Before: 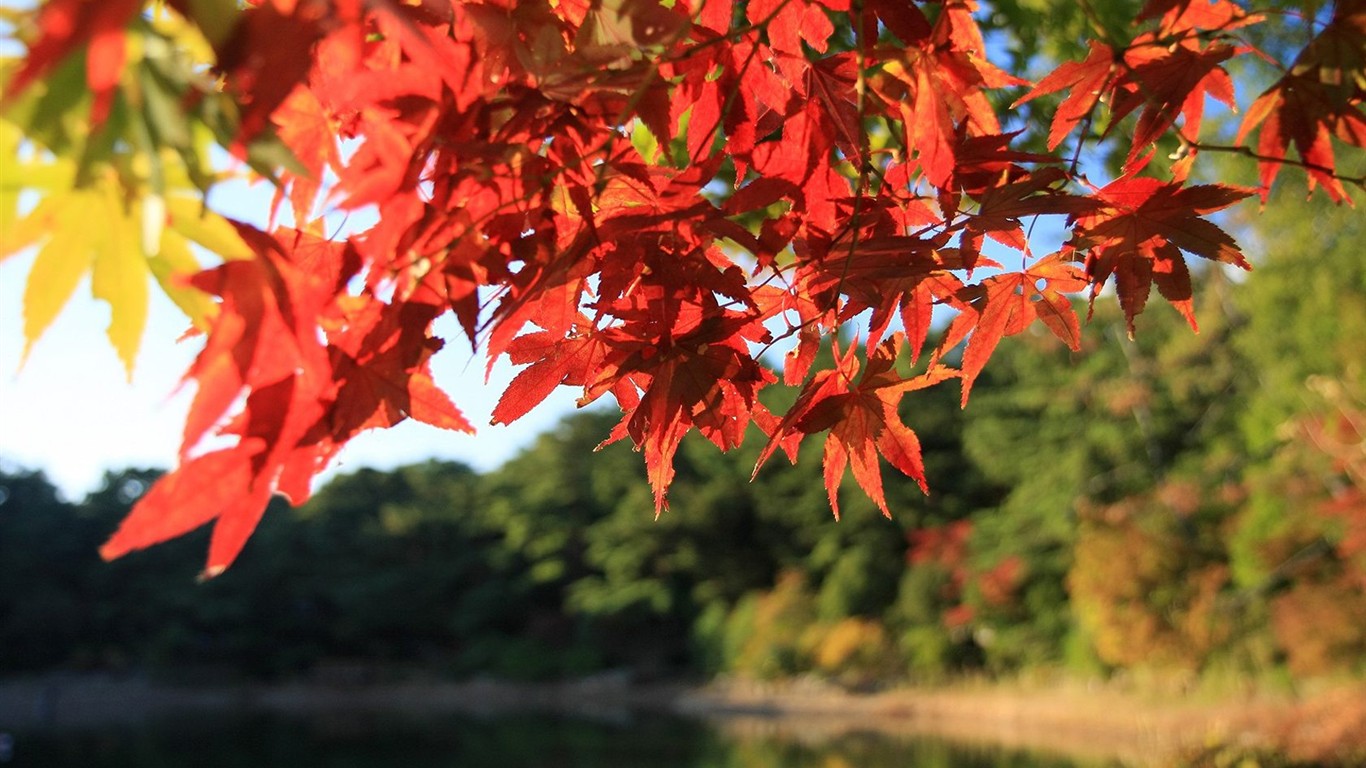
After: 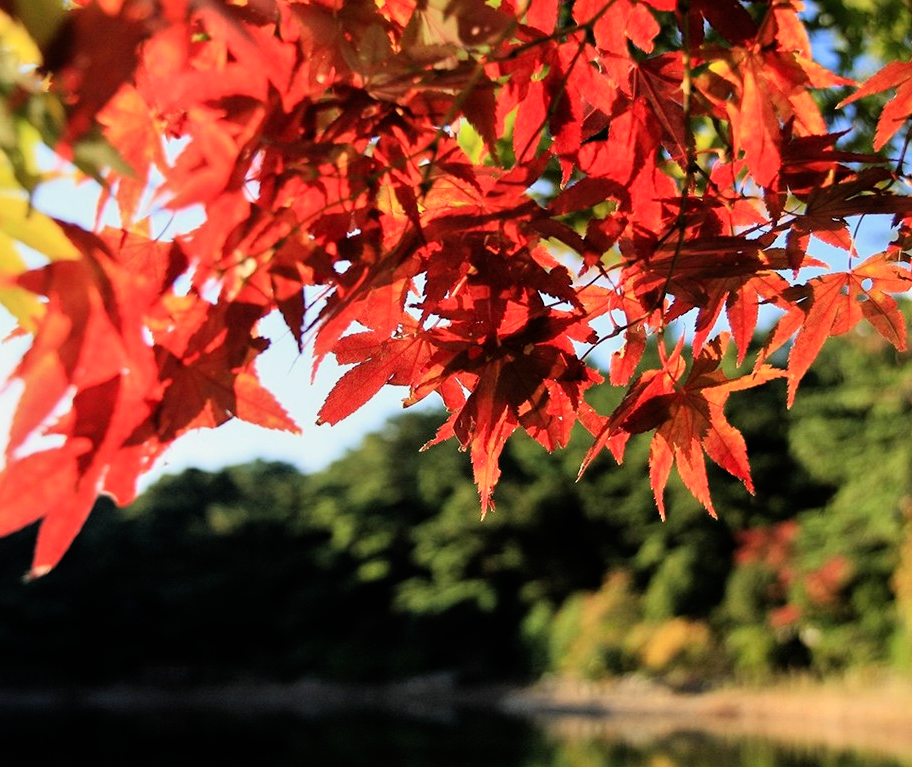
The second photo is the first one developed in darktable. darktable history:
filmic rgb: black relative exposure -8.01 EV, white relative exposure 4.01 EV, hardness 4.16, contrast 1.377
crop and rotate: left 12.781%, right 20.416%
levels: mode automatic, levels [0.246, 0.256, 0.506]
tone equalizer: -8 EV -0.001 EV, -7 EV 0.004 EV, -6 EV -0.009 EV, -5 EV 0.016 EV, -4 EV -0.014 EV, -3 EV 0.039 EV, -2 EV -0.056 EV, -1 EV -0.317 EV, +0 EV -0.588 EV
exposure: compensate exposure bias true, compensate highlight preservation false
